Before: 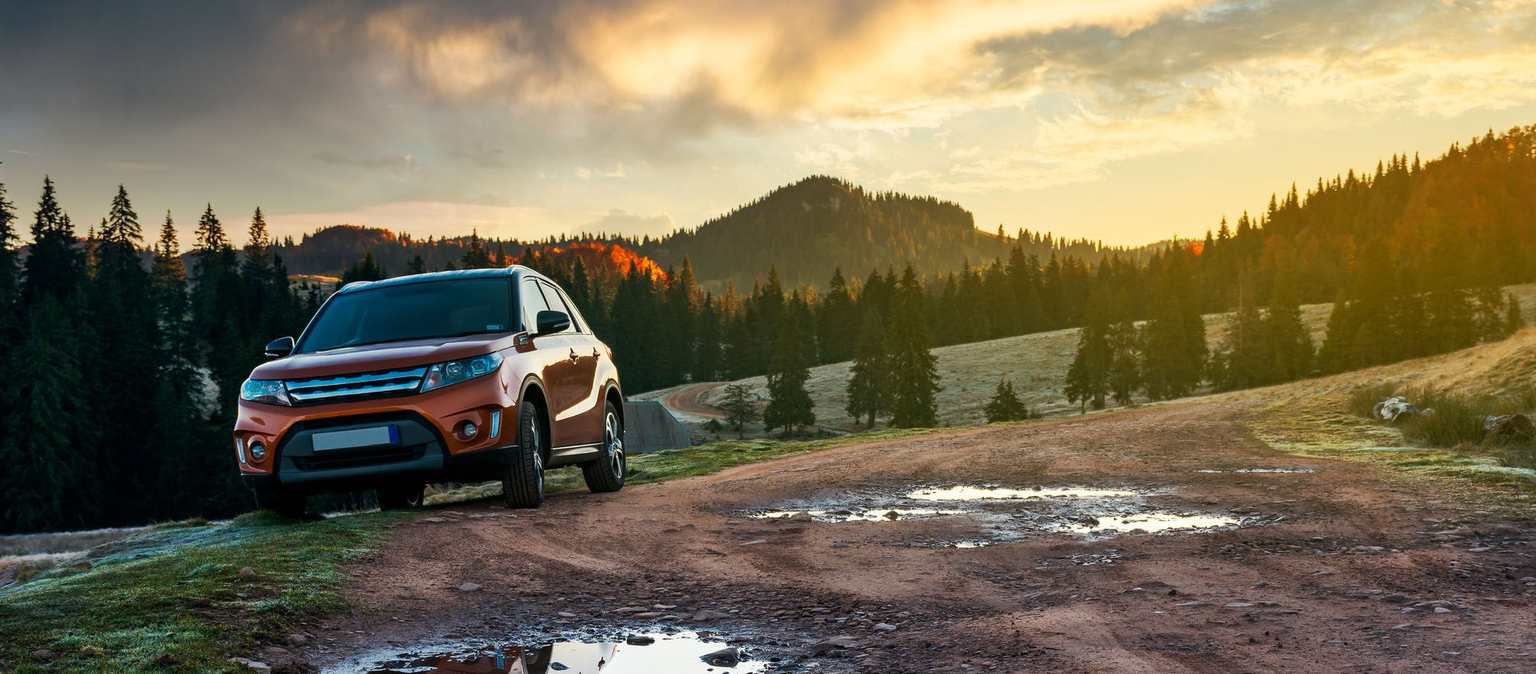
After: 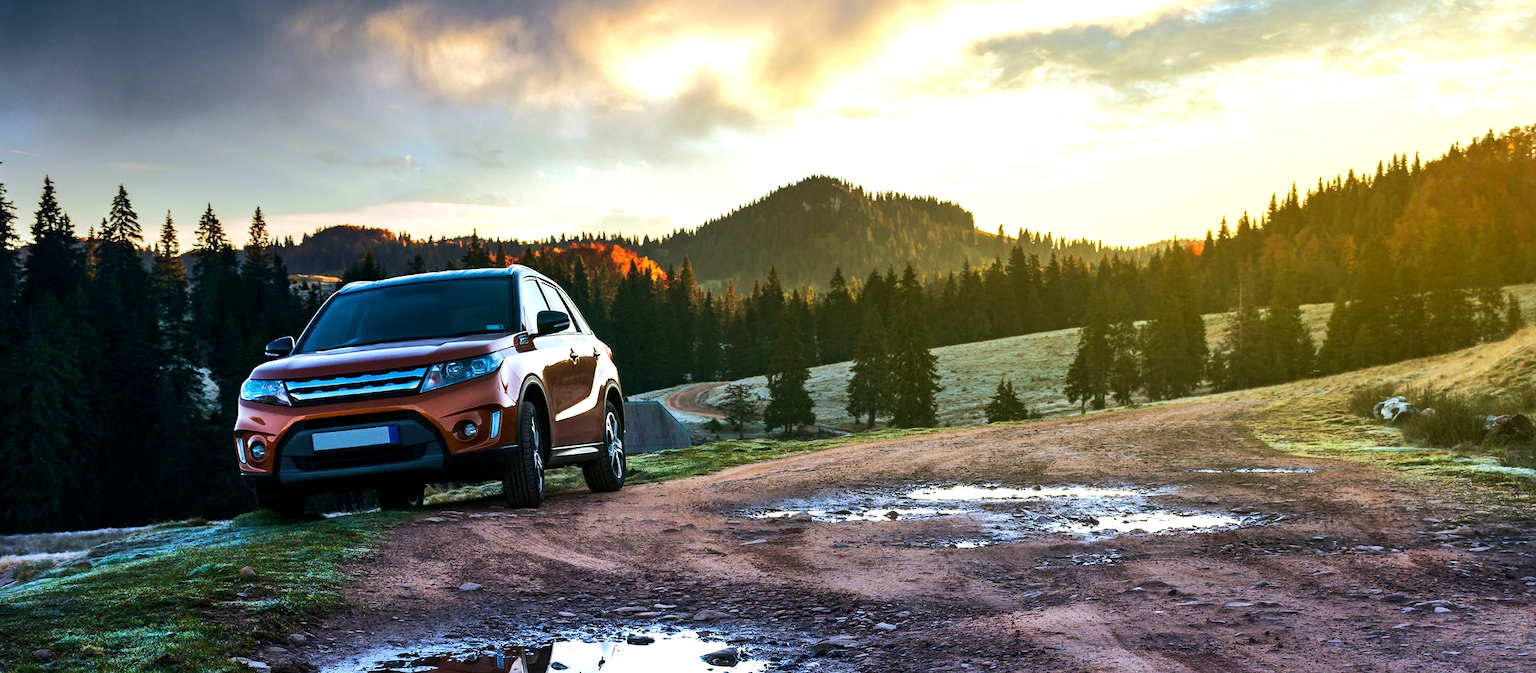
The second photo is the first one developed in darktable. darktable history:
tone equalizer: -8 EV -0.75 EV, -7 EV -0.7 EV, -6 EV -0.6 EV, -5 EV -0.4 EV, -3 EV 0.4 EV, -2 EV 0.6 EV, -1 EV 0.7 EV, +0 EV 0.75 EV, edges refinement/feathering 500, mask exposure compensation -1.57 EV, preserve details no
base curve: curves: ch0 [(0, 0) (0.262, 0.32) (0.722, 0.705) (1, 1)]
velvia: strength 27%
white balance: red 0.926, green 1.003, blue 1.133
